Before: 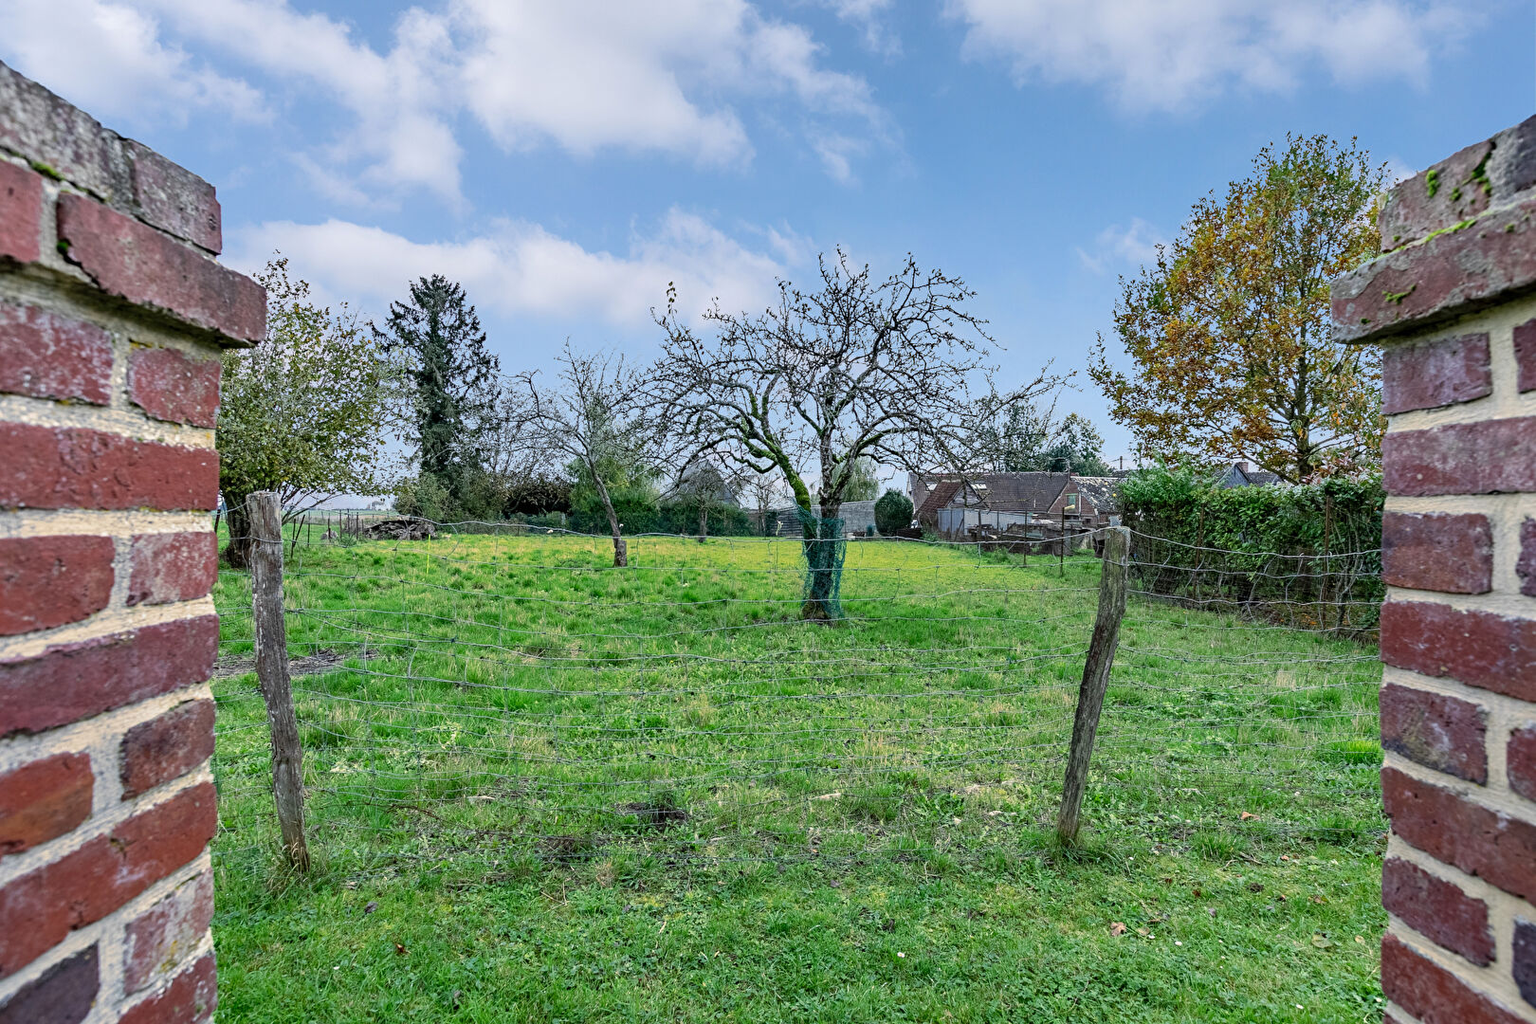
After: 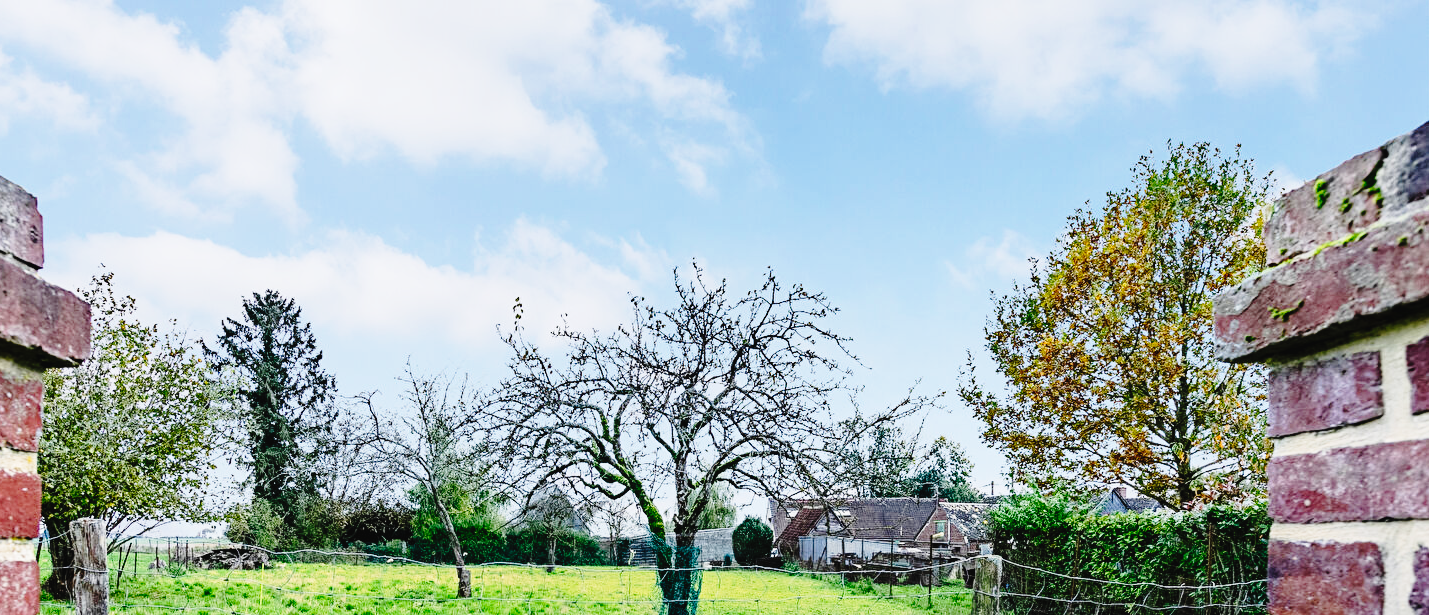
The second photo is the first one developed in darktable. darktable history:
tone curve: curves: ch0 [(0, 0.023) (0.132, 0.075) (0.241, 0.178) (0.487, 0.491) (0.782, 0.8) (1, 0.989)]; ch1 [(0, 0) (0.396, 0.369) (0.467, 0.454) (0.498, 0.5) (0.518, 0.517) (0.57, 0.586) (0.619, 0.663) (0.692, 0.744) (1, 1)]; ch2 [(0, 0) (0.427, 0.416) (0.483, 0.481) (0.503, 0.503) (0.526, 0.527) (0.563, 0.573) (0.632, 0.667) (0.705, 0.737) (0.985, 0.966)], preserve colors none
base curve: curves: ch0 [(0, 0) (0.028, 0.03) (0.121, 0.232) (0.46, 0.748) (0.859, 0.968) (1, 1)], preserve colors none
color balance rgb: shadows lift › luminance -19.724%, perceptual saturation grading › global saturation 0.505%
crop and rotate: left 11.789%, bottom 42.98%
